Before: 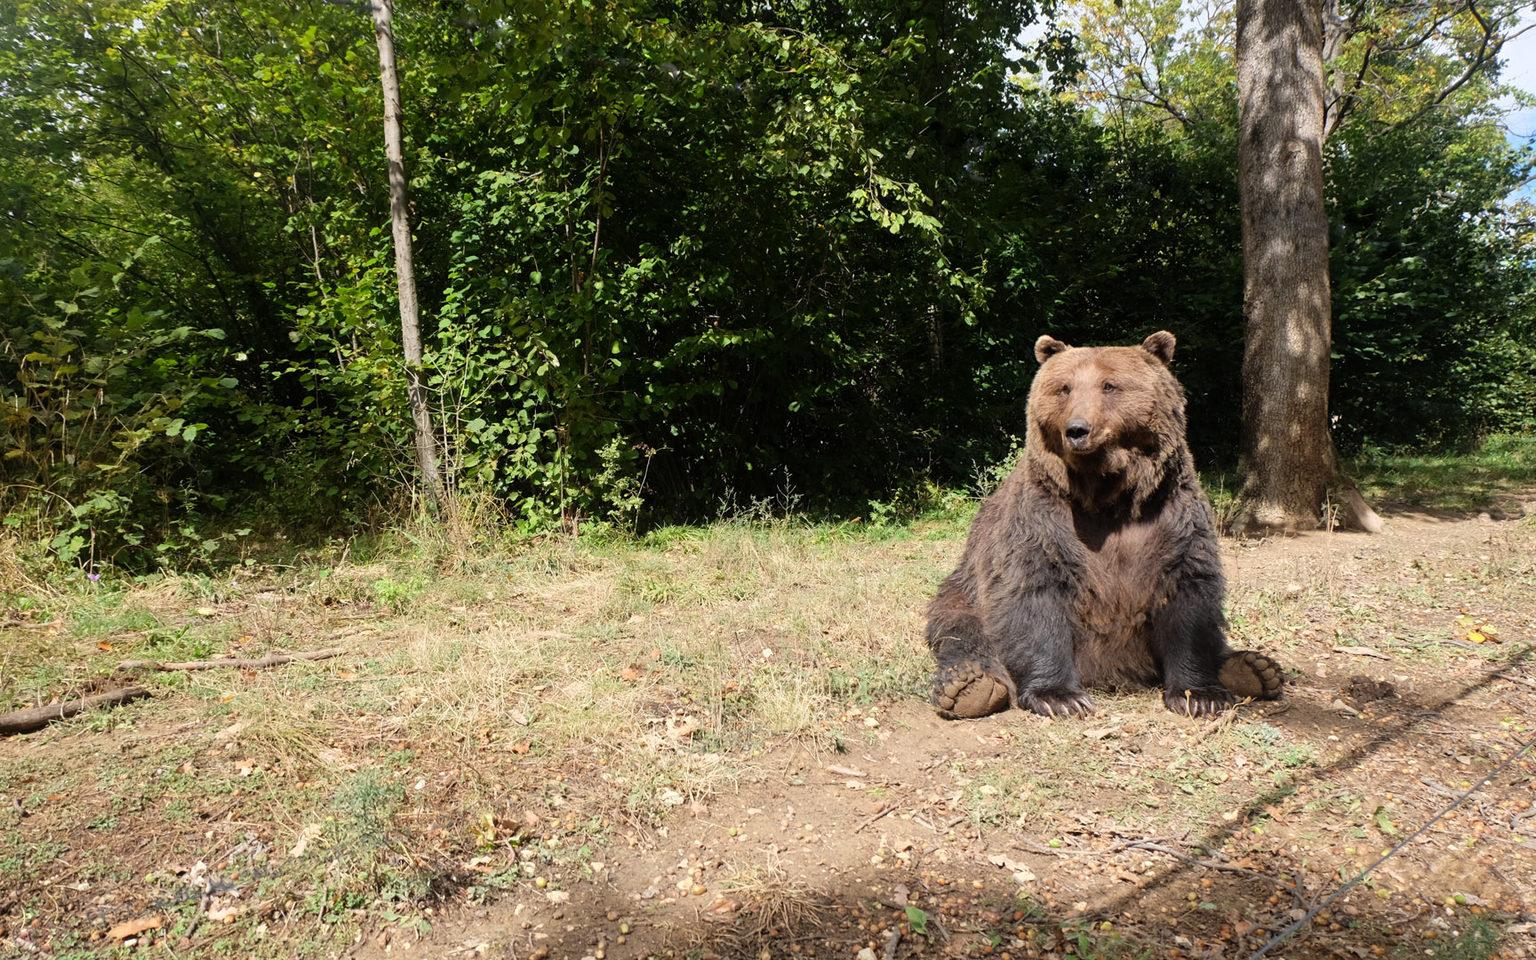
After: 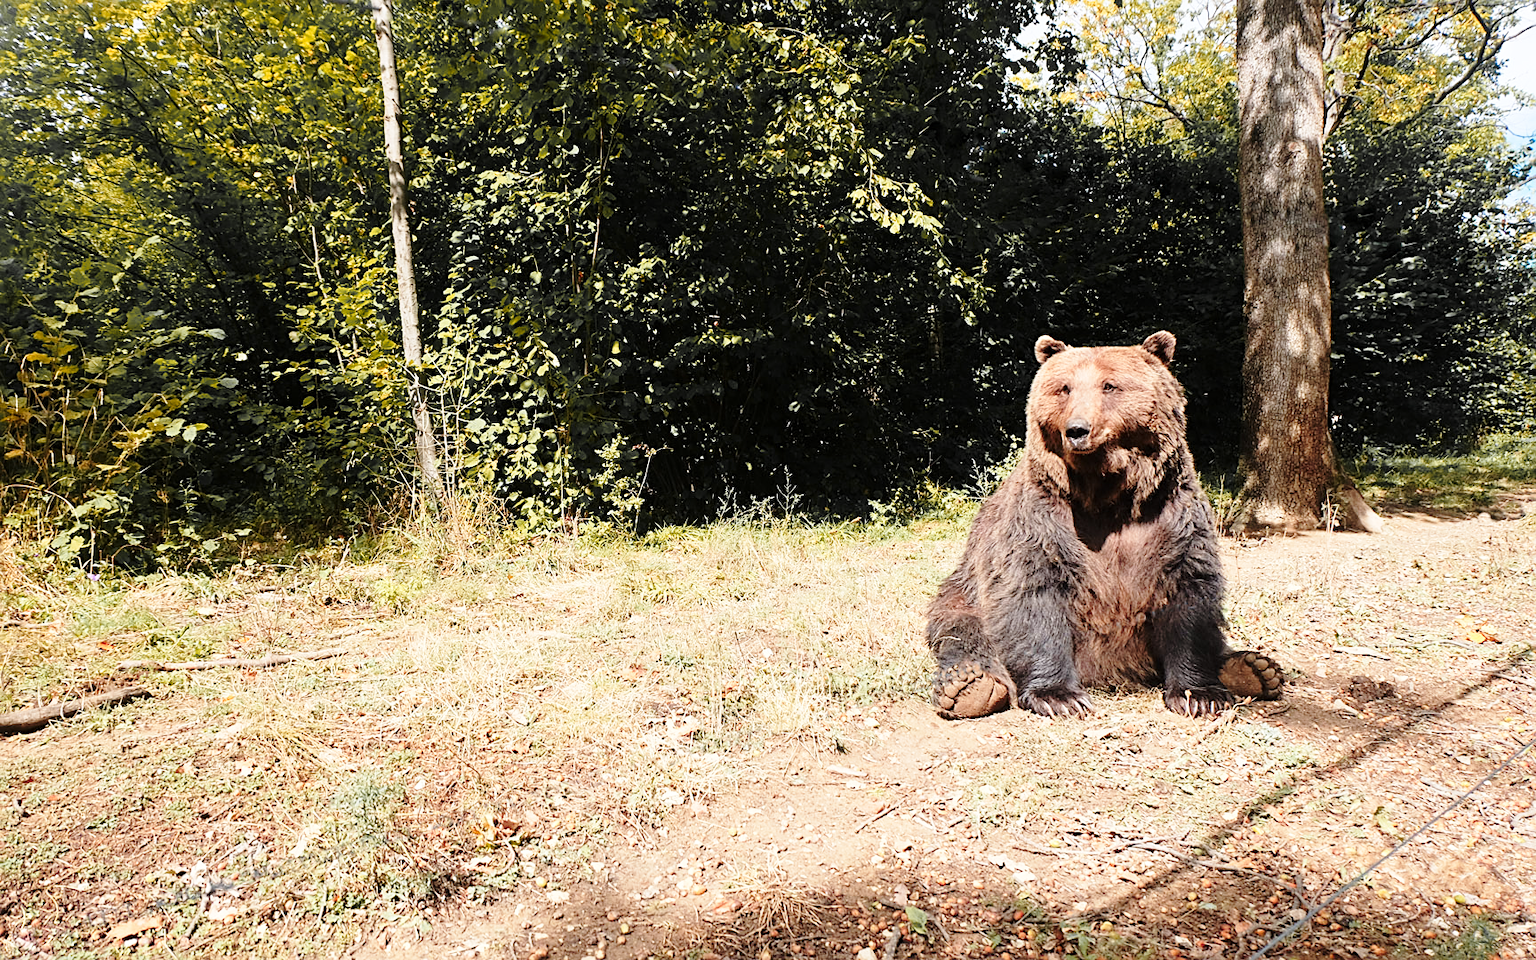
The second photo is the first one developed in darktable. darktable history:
color zones: curves: ch1 [(0.29, 0.492) (0.373, 0.185) (0.509, 0.481)]; ch2 [(0.25, 0.462) (0.749, 0.457)], mix 40.67%
sharpen: on, module defaults
base curve: curves: ch0 [(0, 0) (0.028, 0.03) (0.121, 0.232) (0.46, 0.748) (0.859, 0.968) (1, 1)], preserve colors none
